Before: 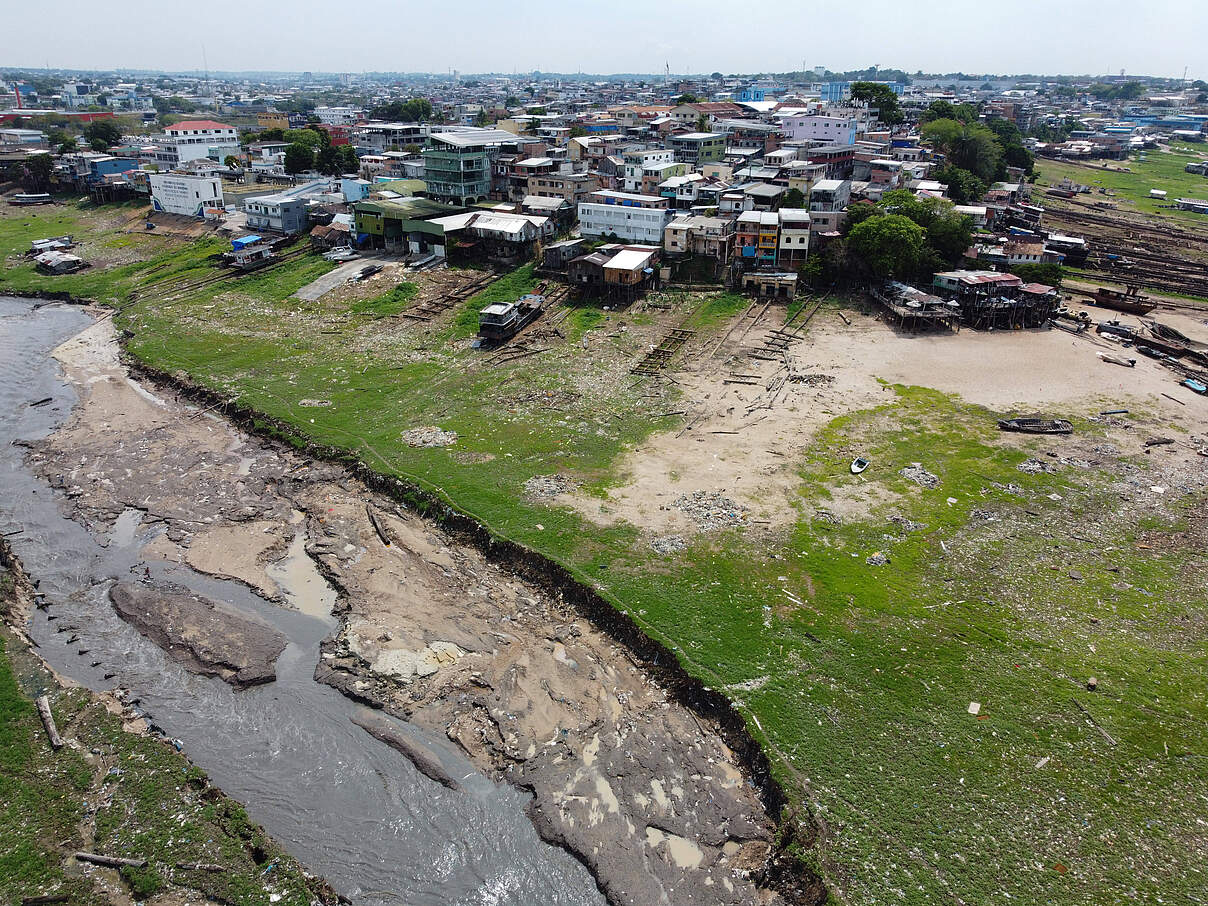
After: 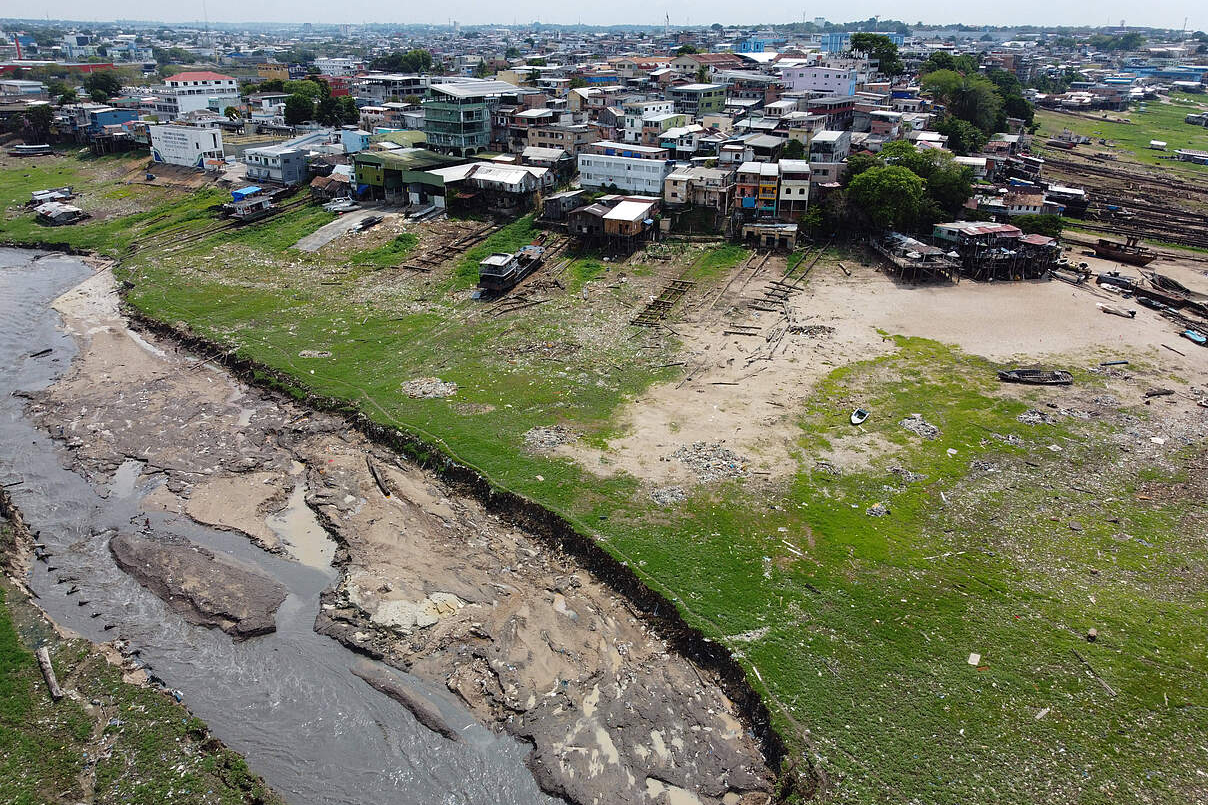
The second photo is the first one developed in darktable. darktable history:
crop and rotate: top 5.442%, bottom 5.649%
